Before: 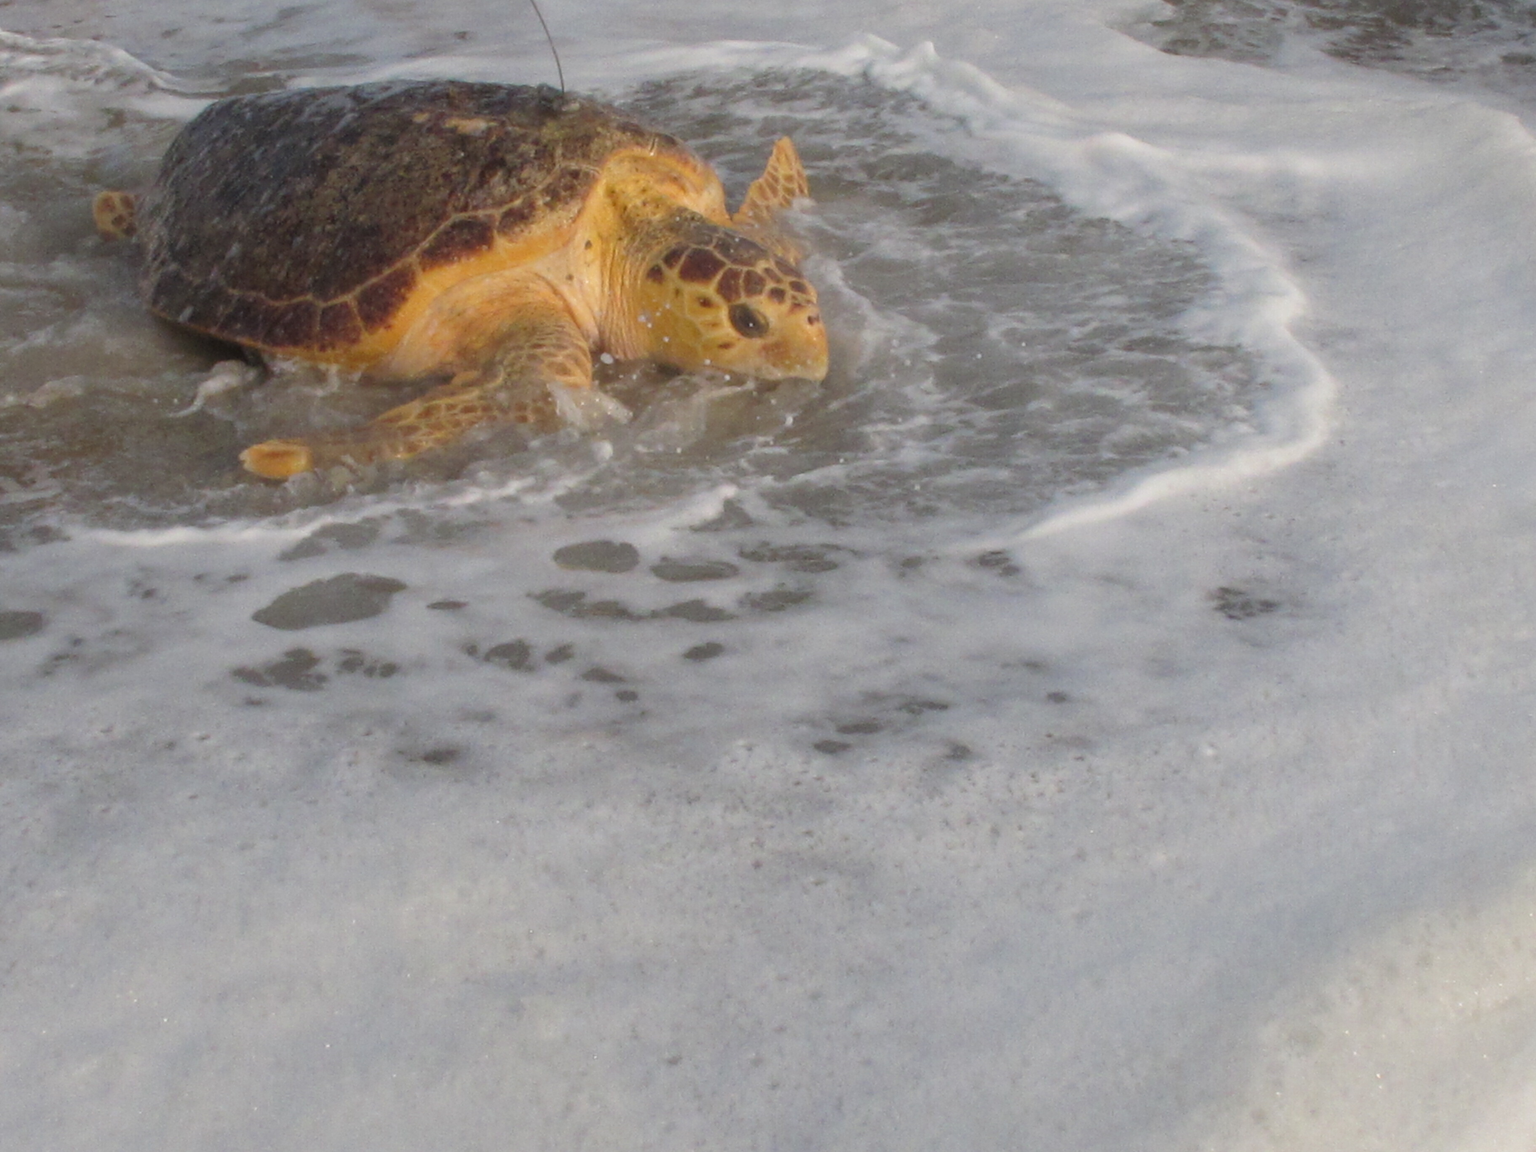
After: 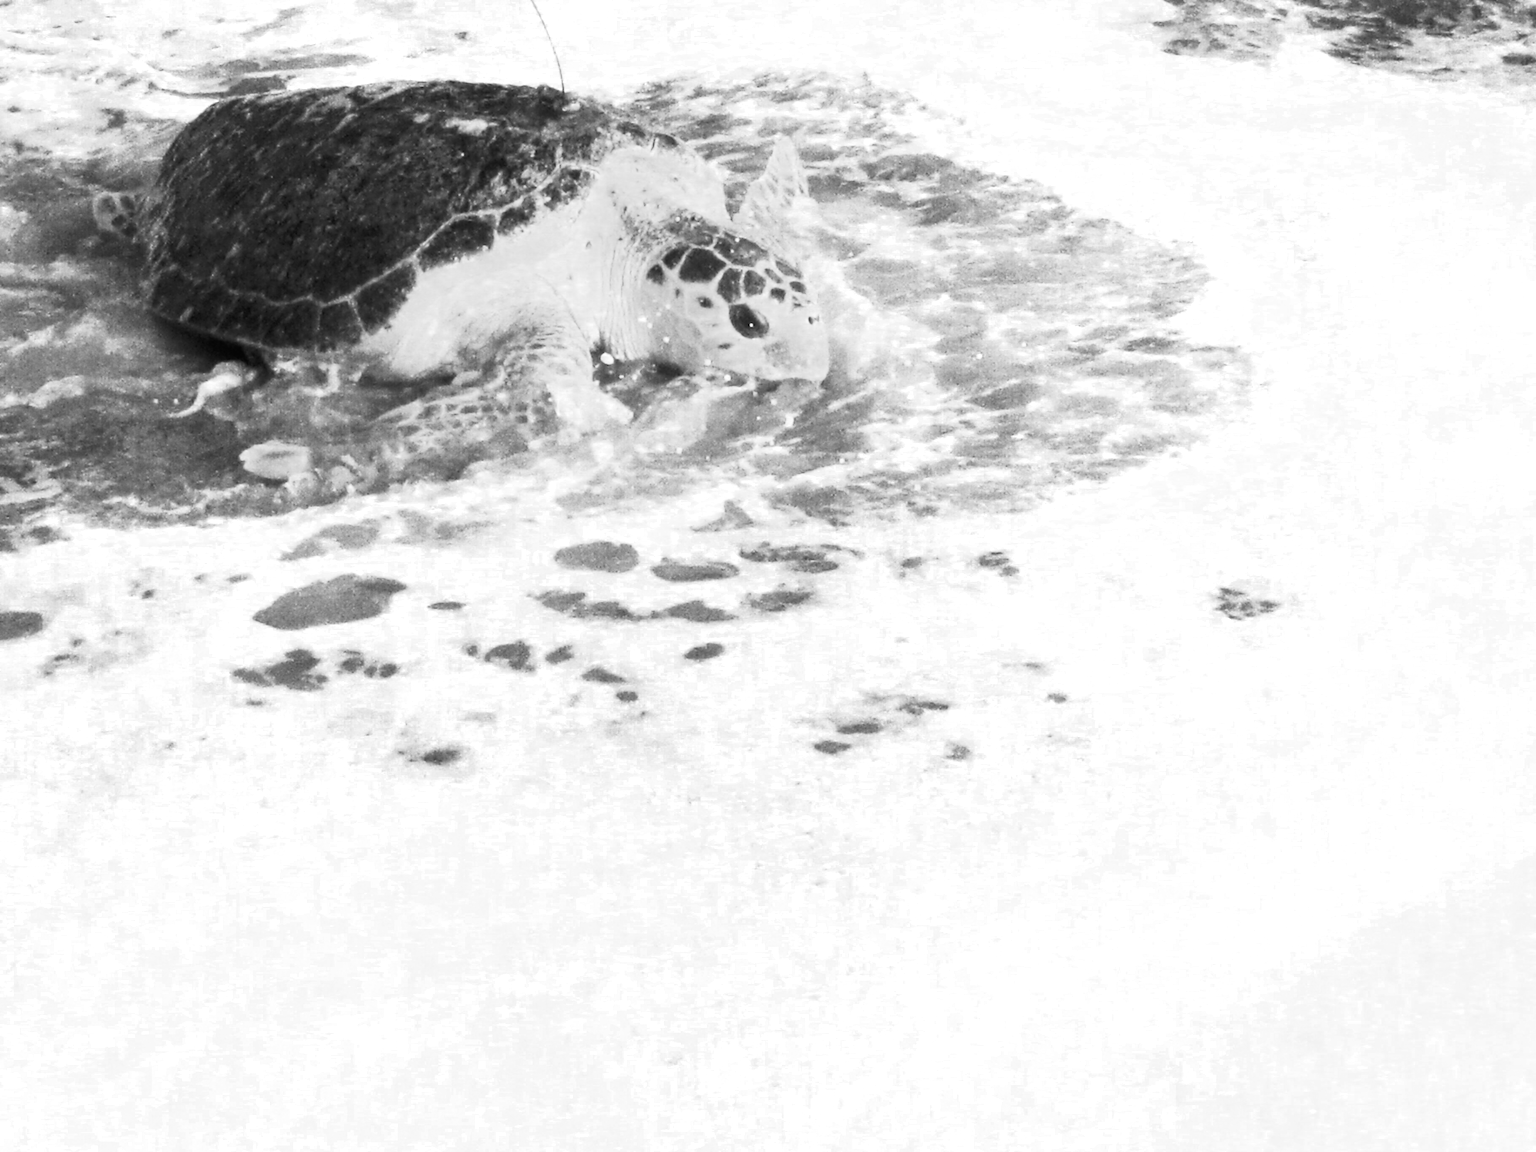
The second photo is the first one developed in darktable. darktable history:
color zones: curves: ch0 [(0, 0.613) (0.01, 0.613) (0.245, 0.448) (0.498, 0.529) (0.642, 0.665) (0.879, 0.777) (0.99, 0.613)]; ch1 [(0, 0) (0.143, 0) (0.286, 0) (0.429, 0) (0.571, 0) (0.714, 0) (0.857, 0)]
contrast brightness saturation: contrast 0.824, brightness 0.603, saturation 0.605
tone curve: curves: ch0 [(0, 0) (0.118, 0.034) (0.182, 0.124) (0.265, 0.214) (0.504, 0.508) (0.783, 0.825) (1, 1)], color space Lab, linked channels, preserve colors none
